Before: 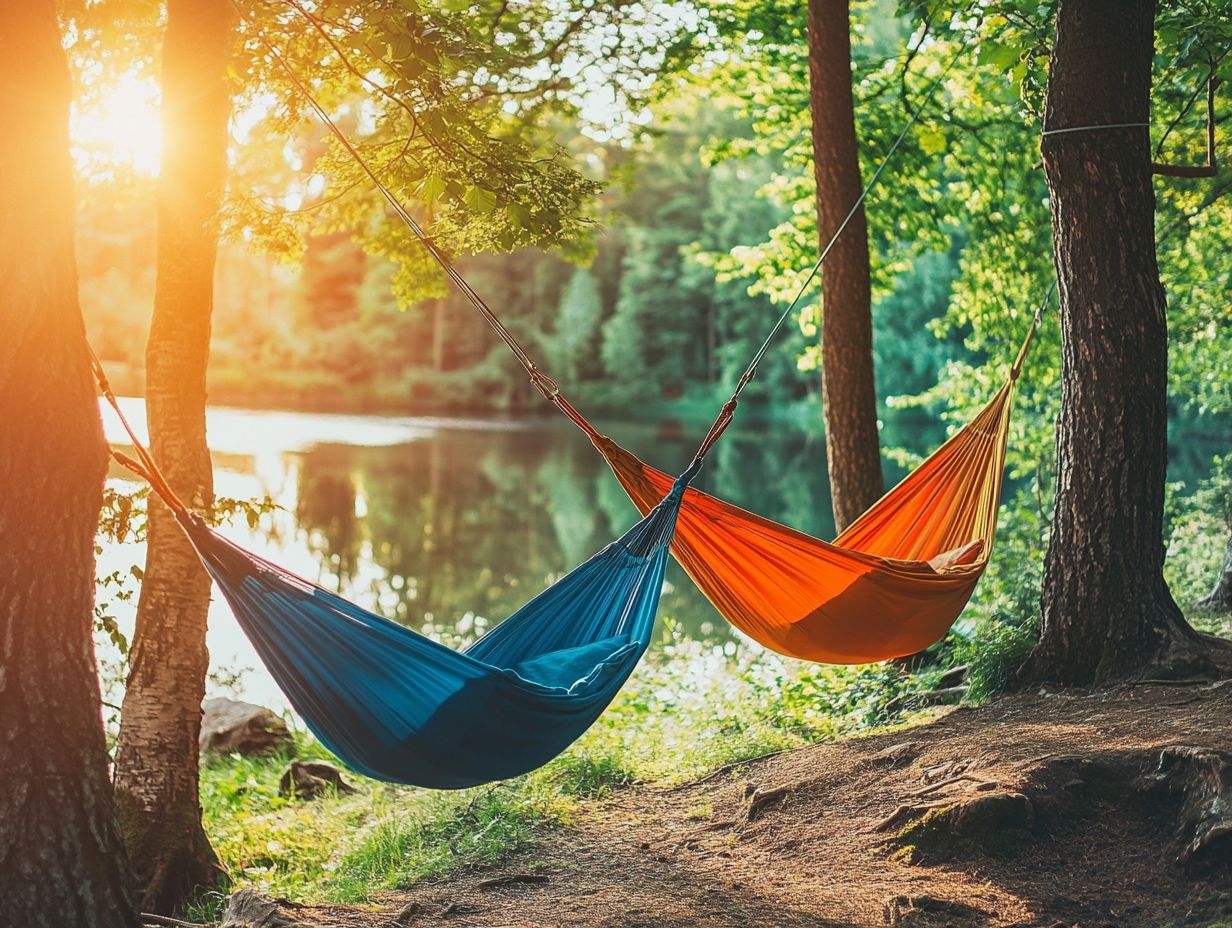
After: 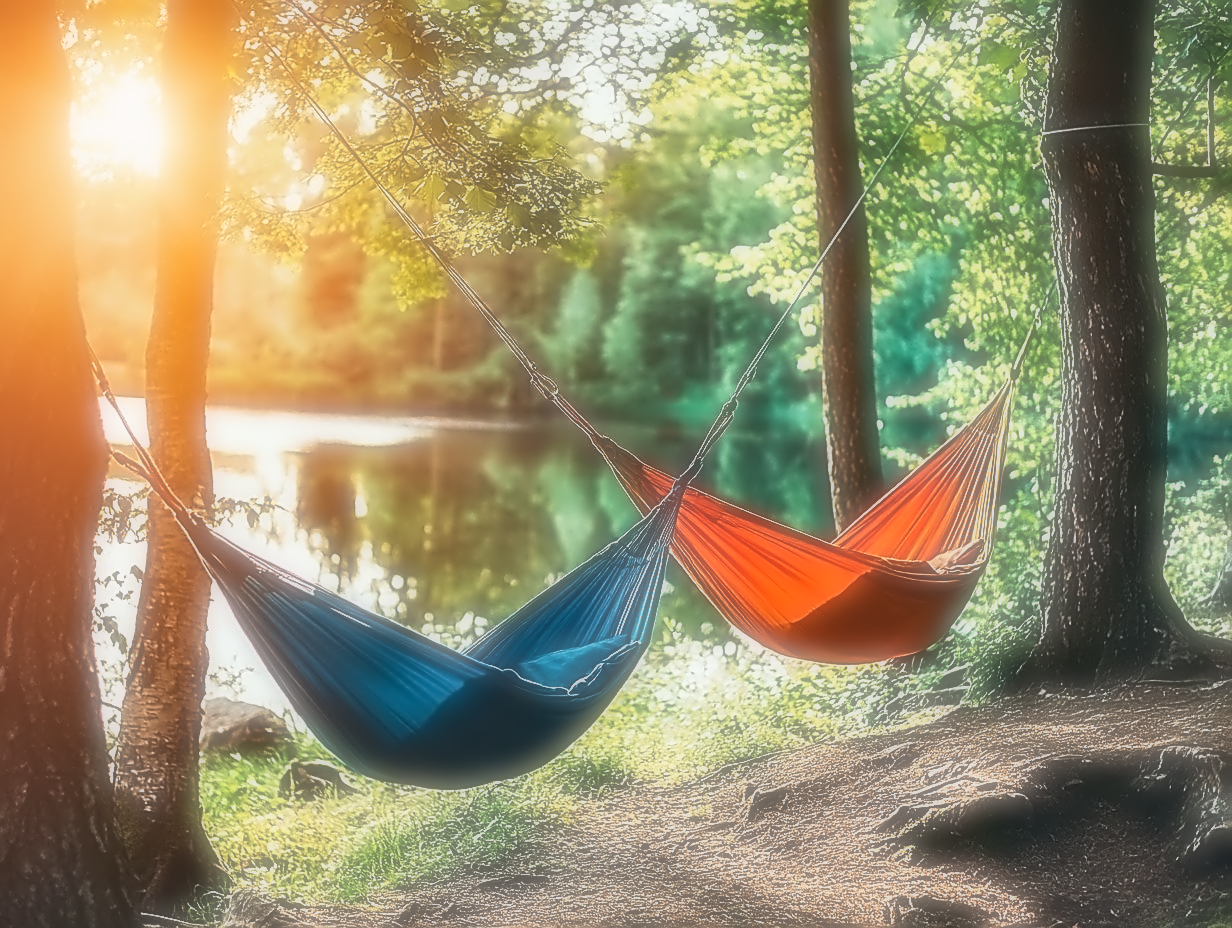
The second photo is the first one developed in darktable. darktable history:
color balance: mode lift, gamma, gain (sRGB)
soften: on, module defaults
contrast equalizer: octaves 7, y [[0.5, 0.542, 0.583, 0.625, 0.667, 0.708], [0.5 ×6], [0.5 ×6], [0, 0.033, 0.067, 0.1, 0.133, 0.167], [0, 0.05, 0.1, 0.15, 0.2, 0.25]]
sharpen: amount 0.901
velvia: on, module defaults
